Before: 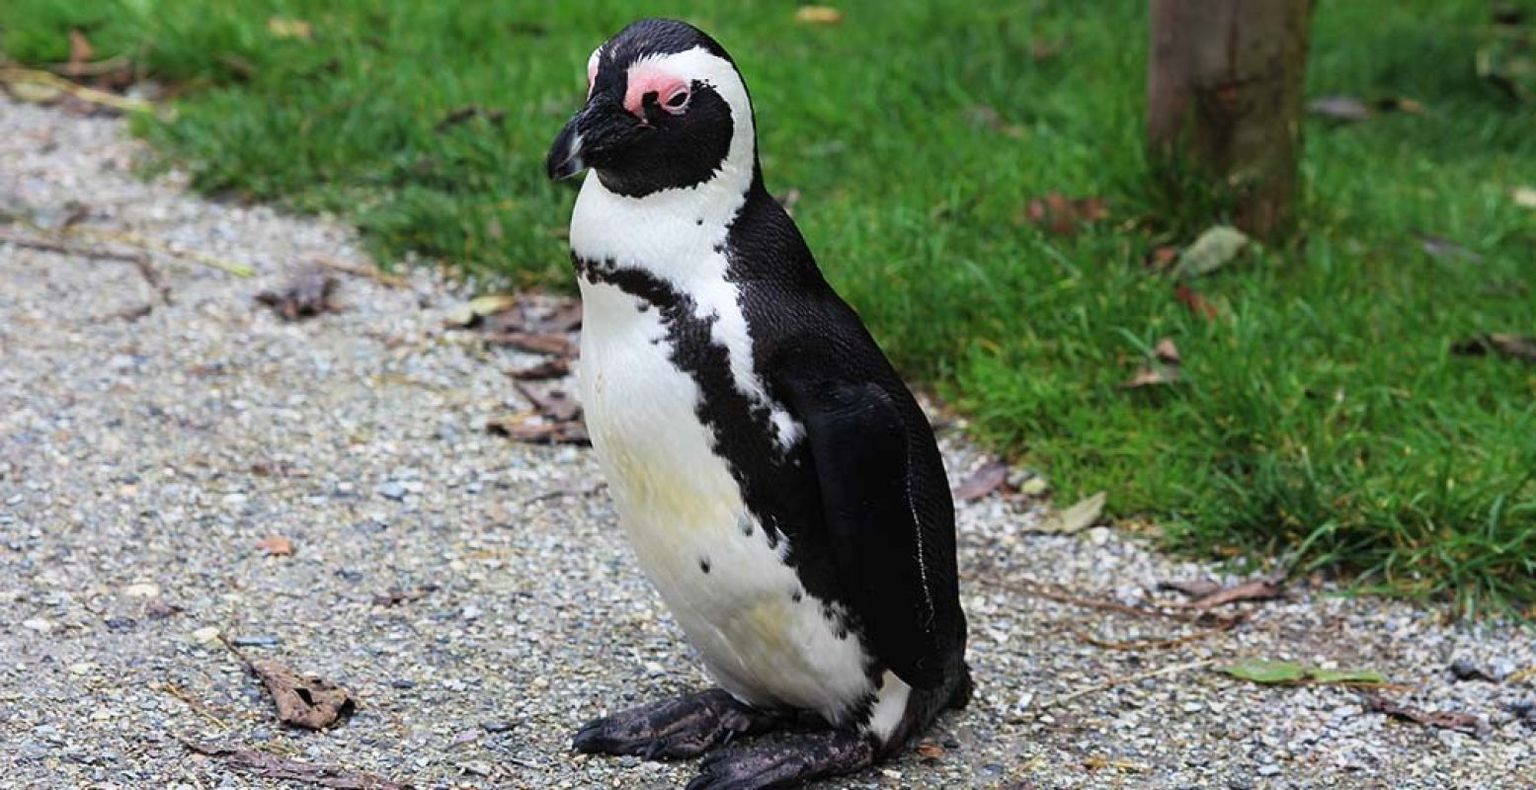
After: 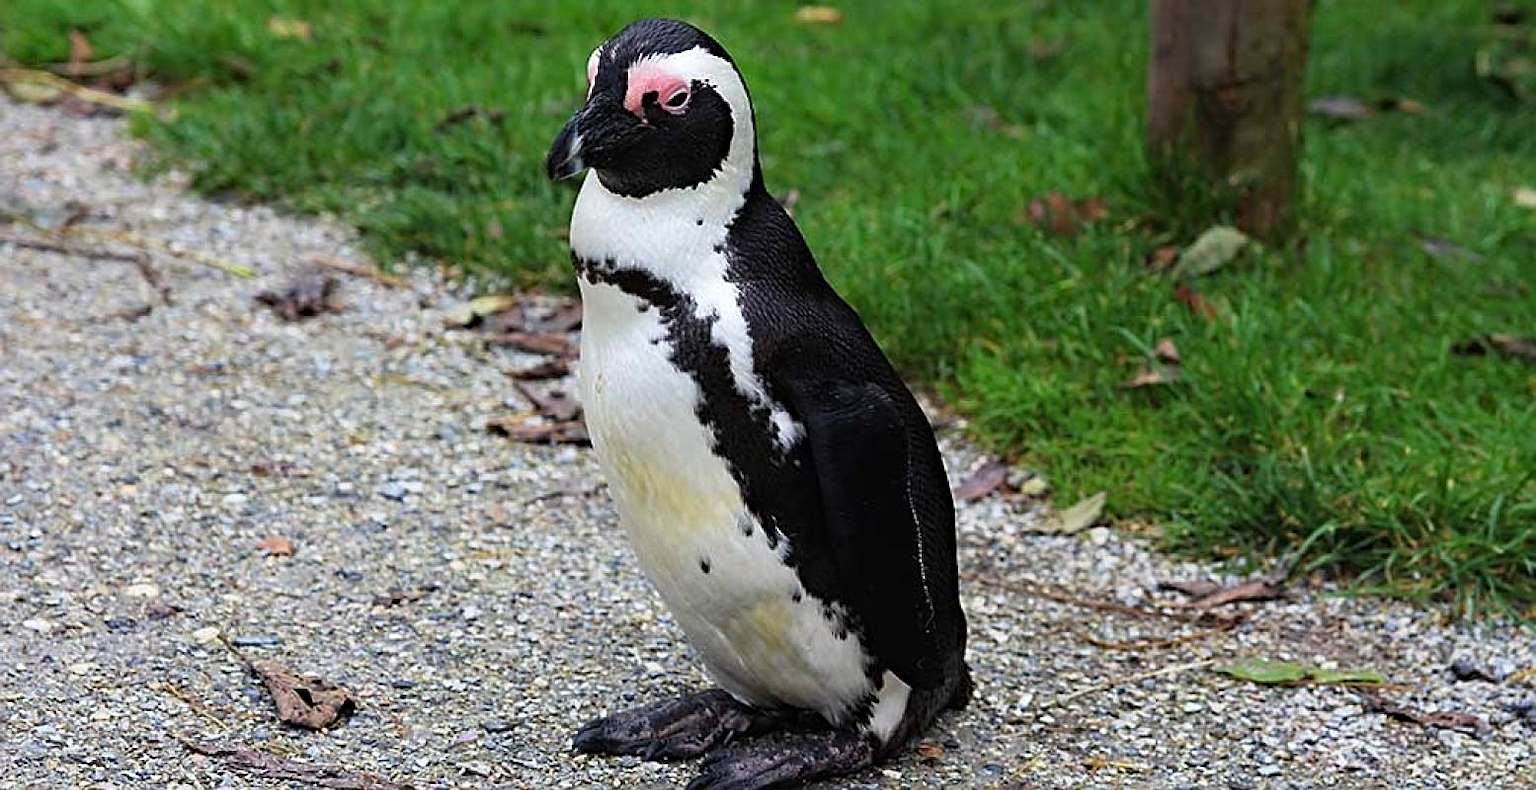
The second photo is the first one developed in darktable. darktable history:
base curve: curves: ch0 [(0, 0) (0.472, 0.455) (1, 1)], preserve colors none
white balance: red 1, blue 1
sharpen: on, module defaults
haze removal: compatibility mode true, adaptive false
